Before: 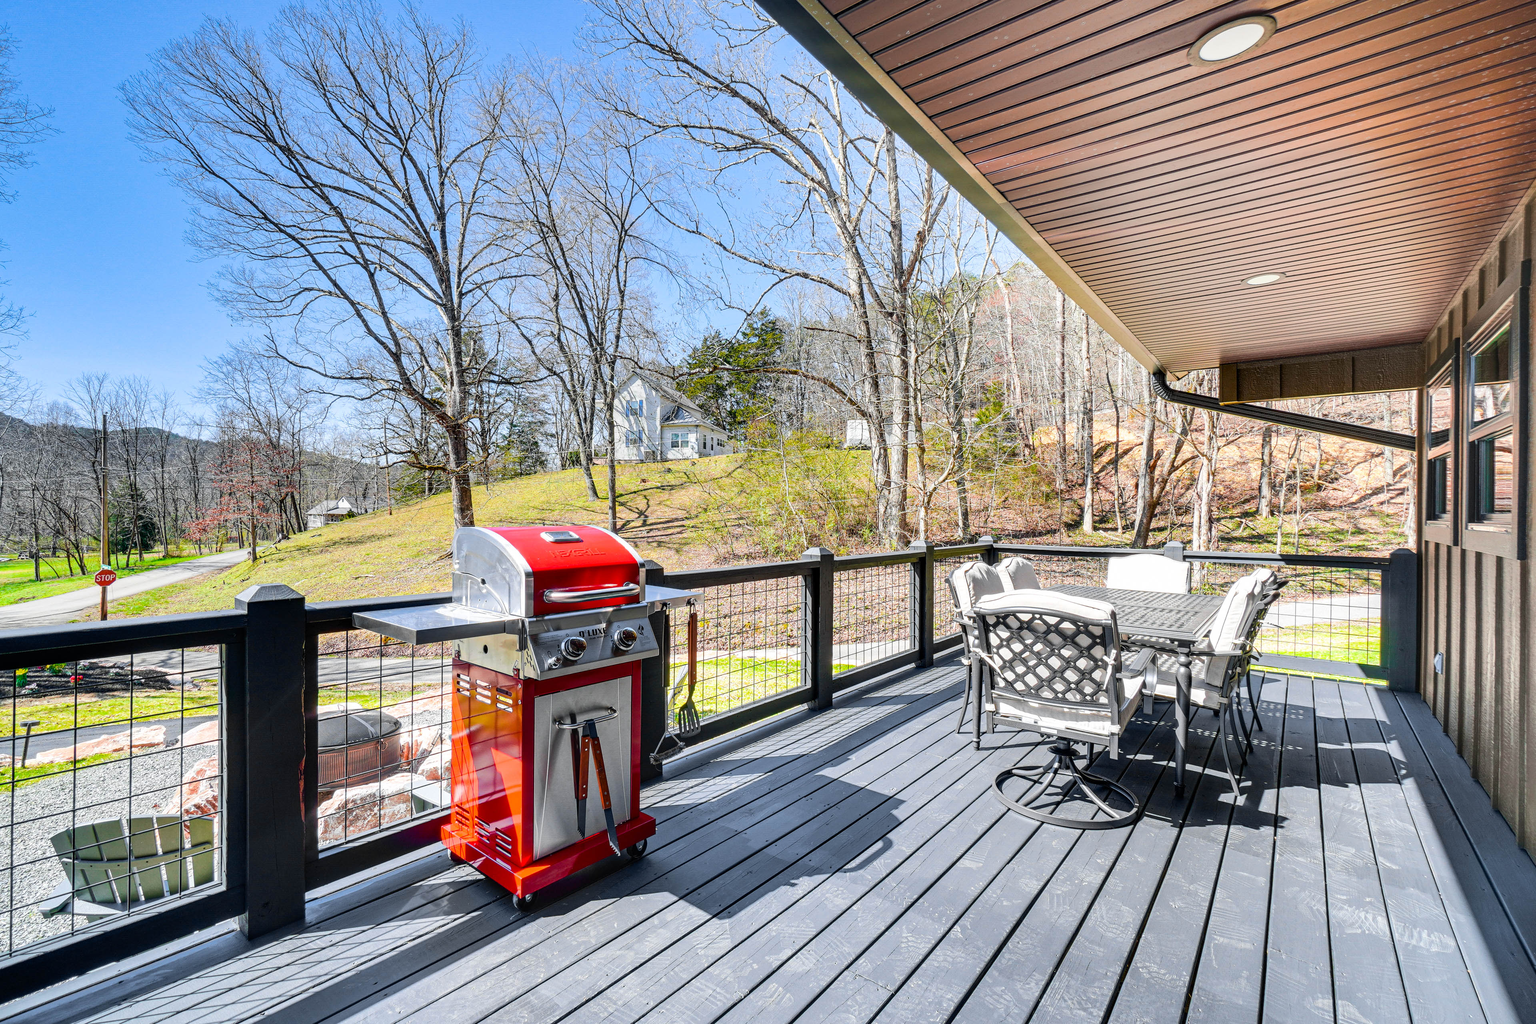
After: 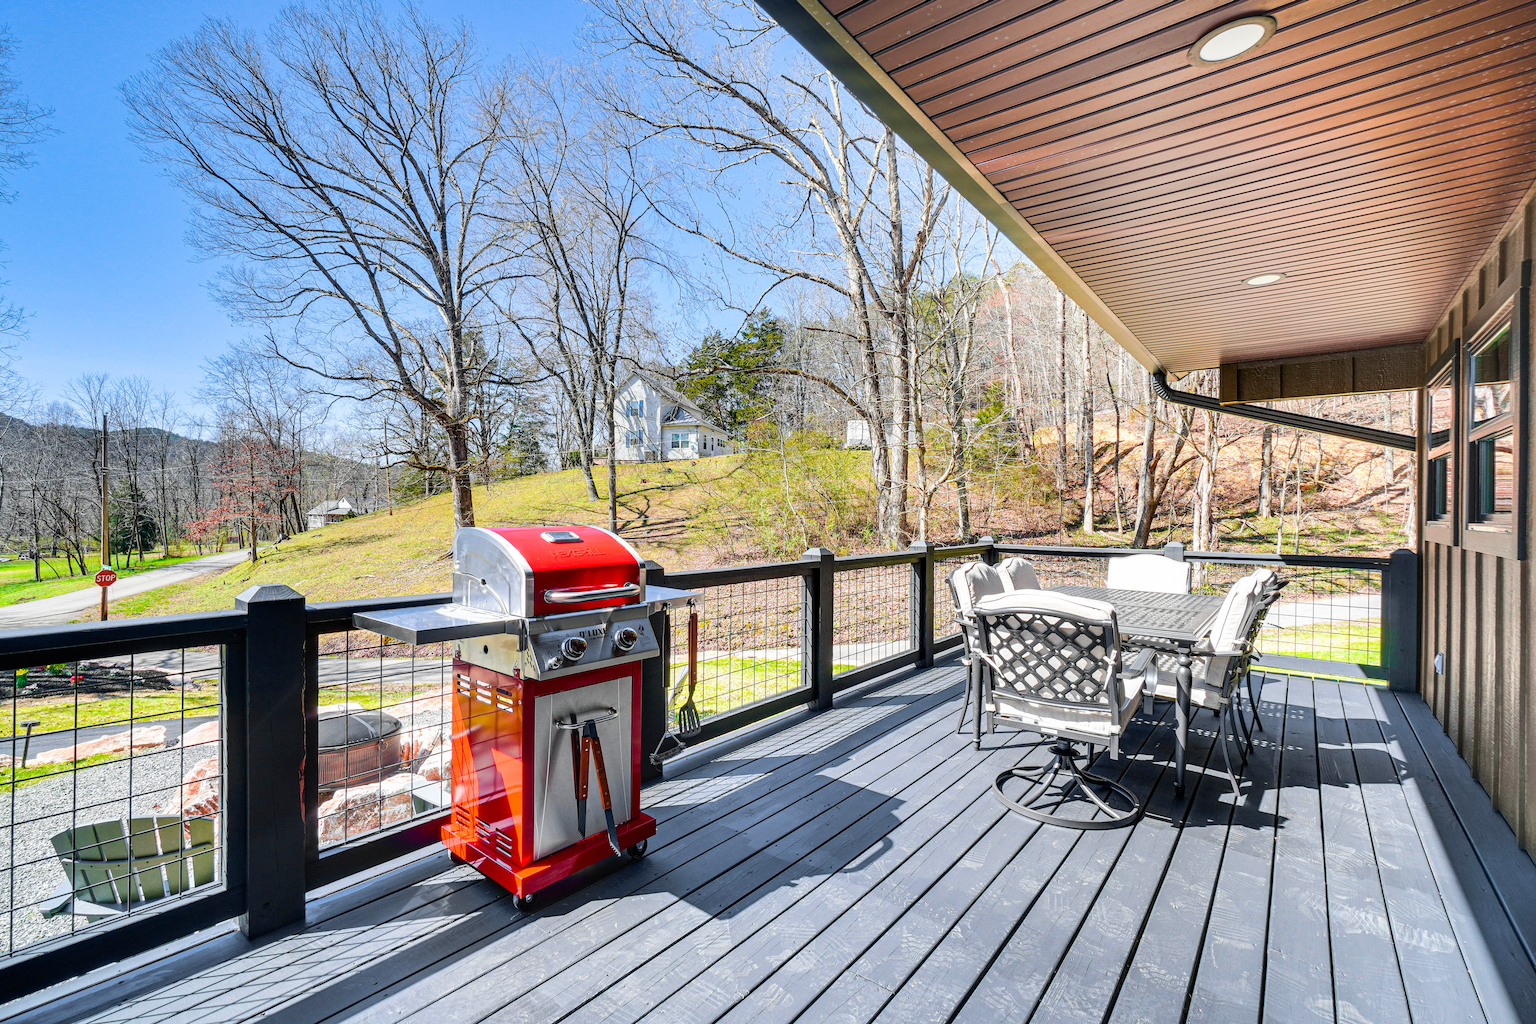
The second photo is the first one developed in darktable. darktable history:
velvia: strength 15.49%
